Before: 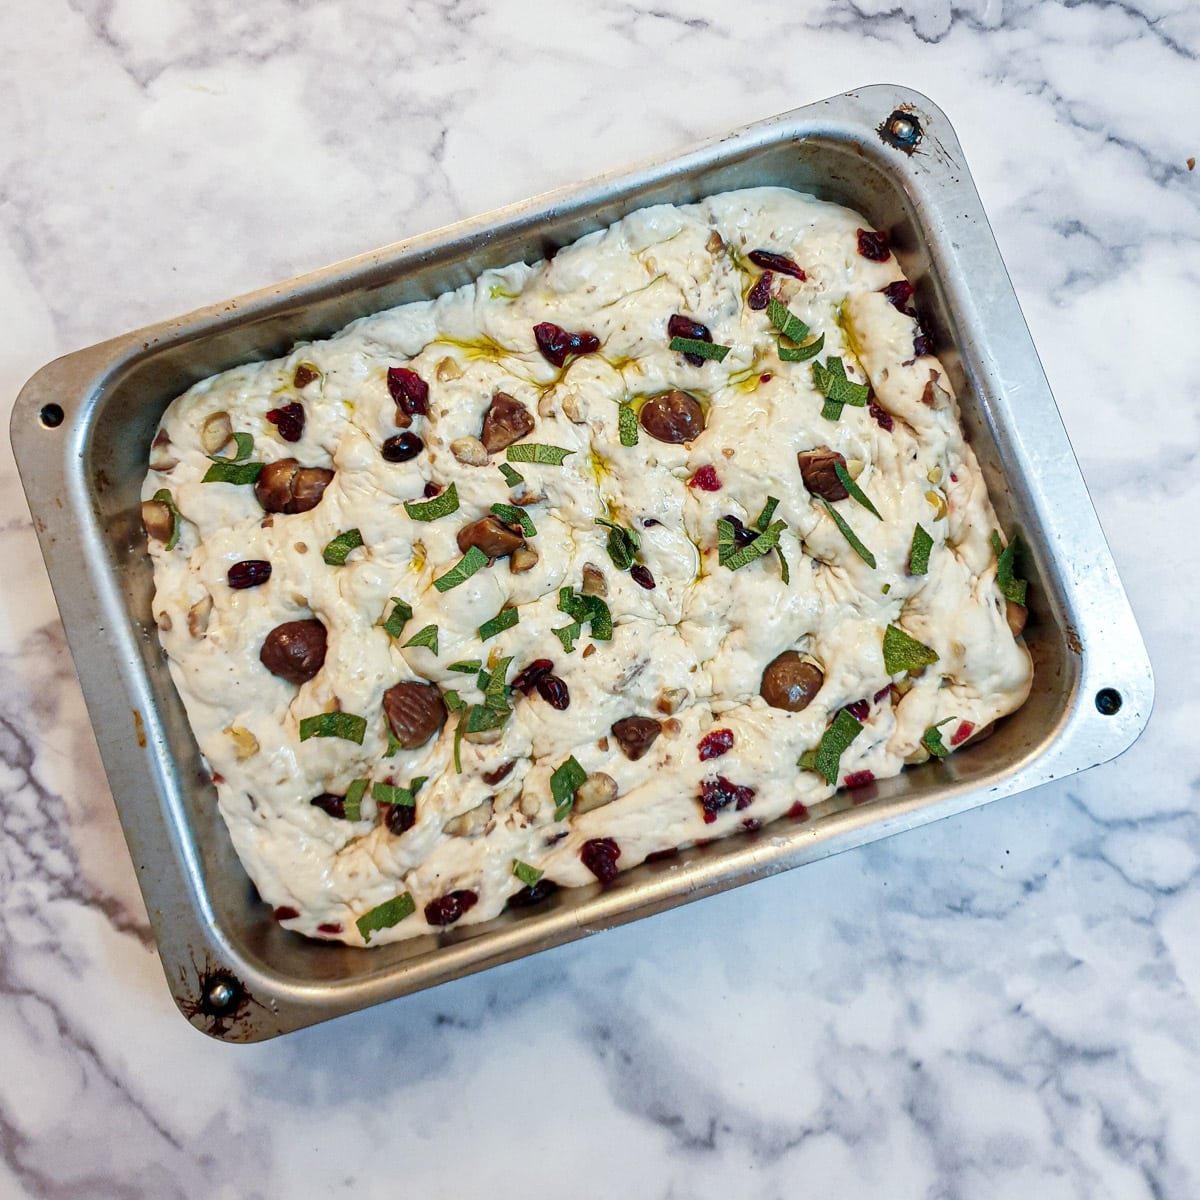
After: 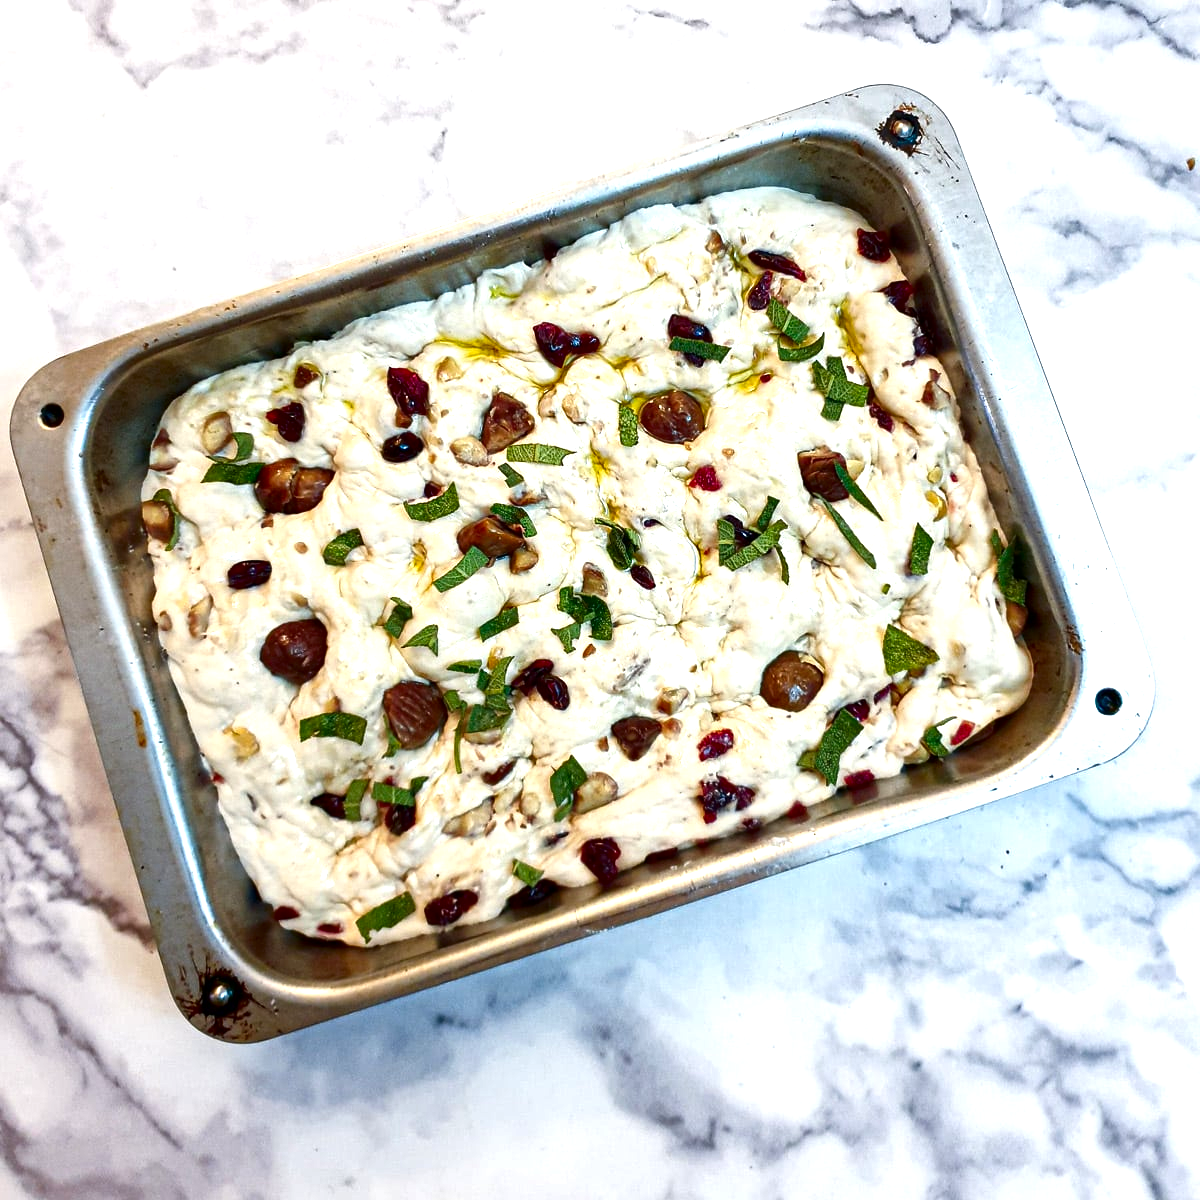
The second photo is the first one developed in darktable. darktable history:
contrast brightness saturation: brightness -0.198, saturation 0.083
exposure: exposure 0.65 EV, compensate highlight preservation false
